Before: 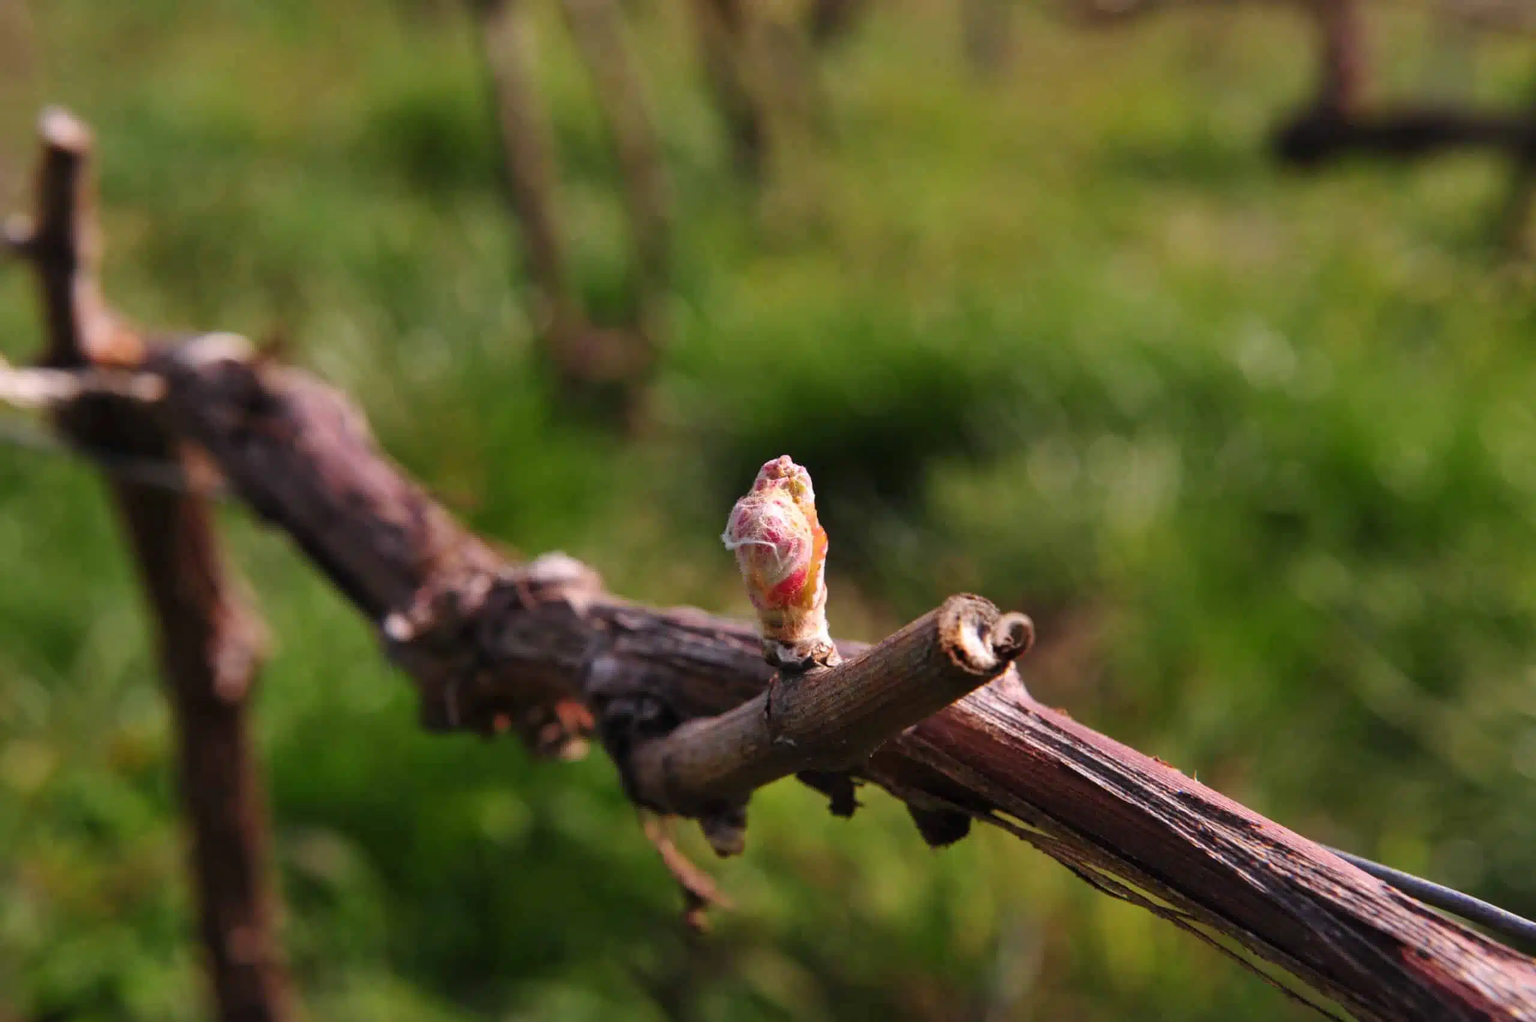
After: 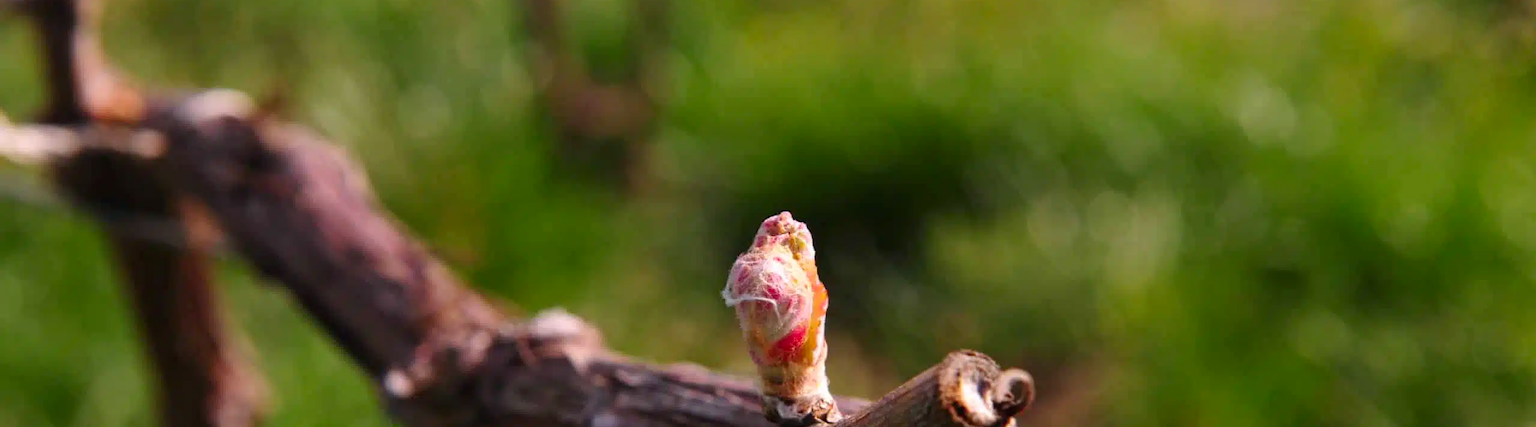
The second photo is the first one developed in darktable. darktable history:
sharpen: radius 2.883, amount 0.868, threshold 47.523
crop and rotate: top 23.84%, bottom 34.294%
contrast brightness saturation: contrast 0.04, saturation 0.16
shadows and highlights: shadows -23.08, highlights 46.15, soften with gaussian
